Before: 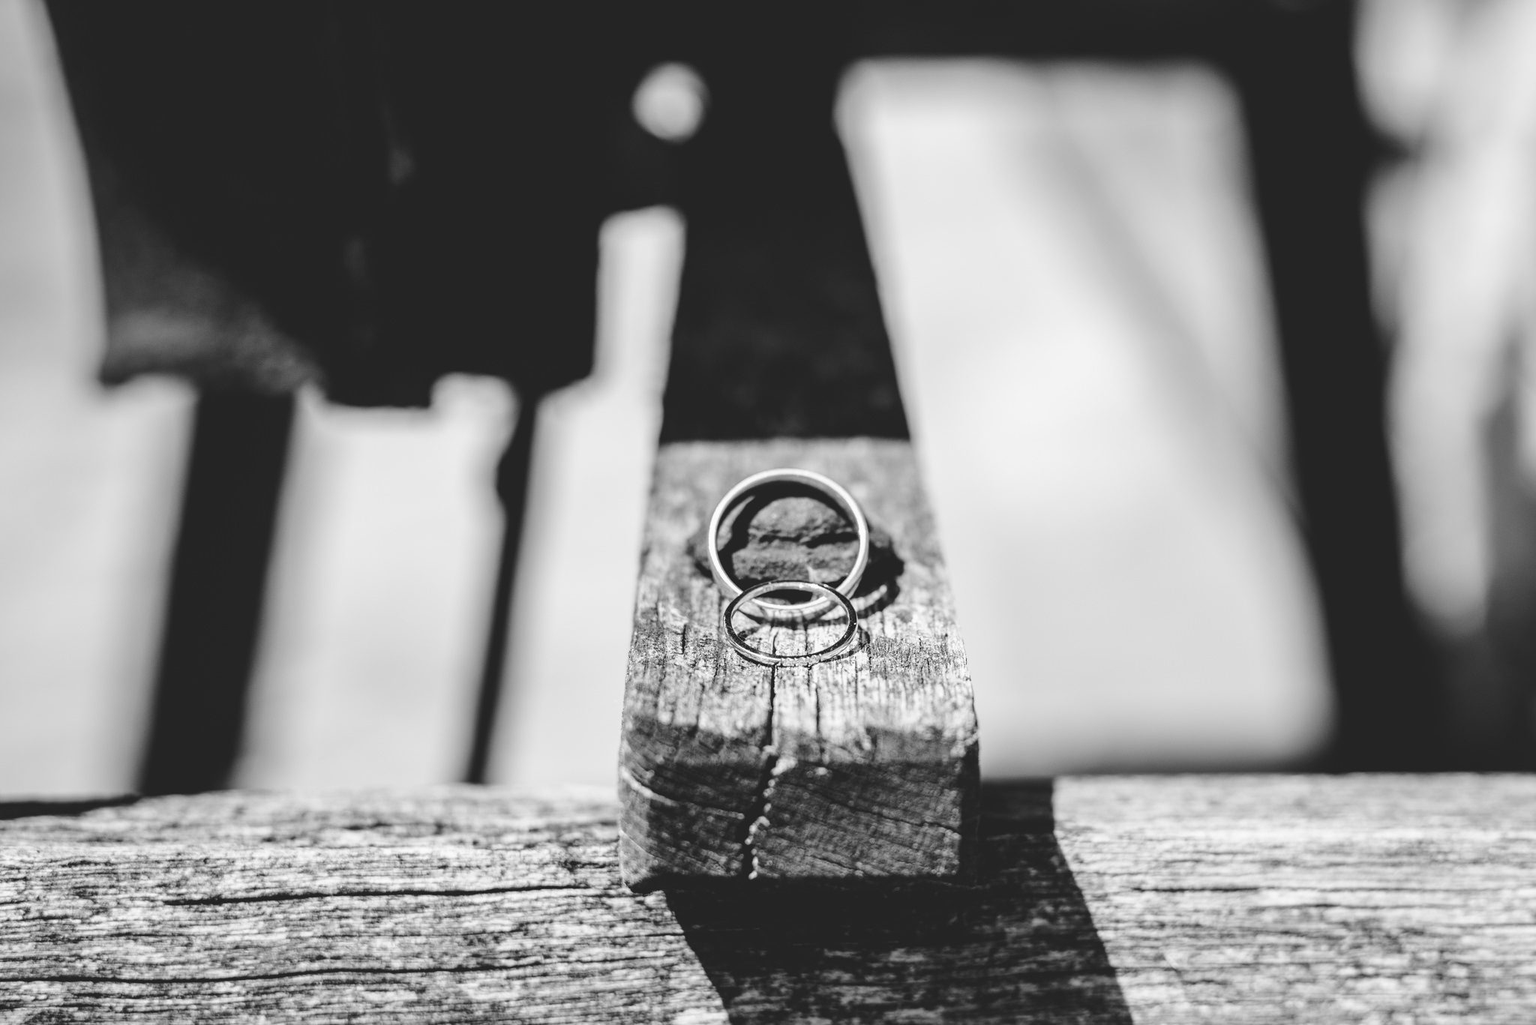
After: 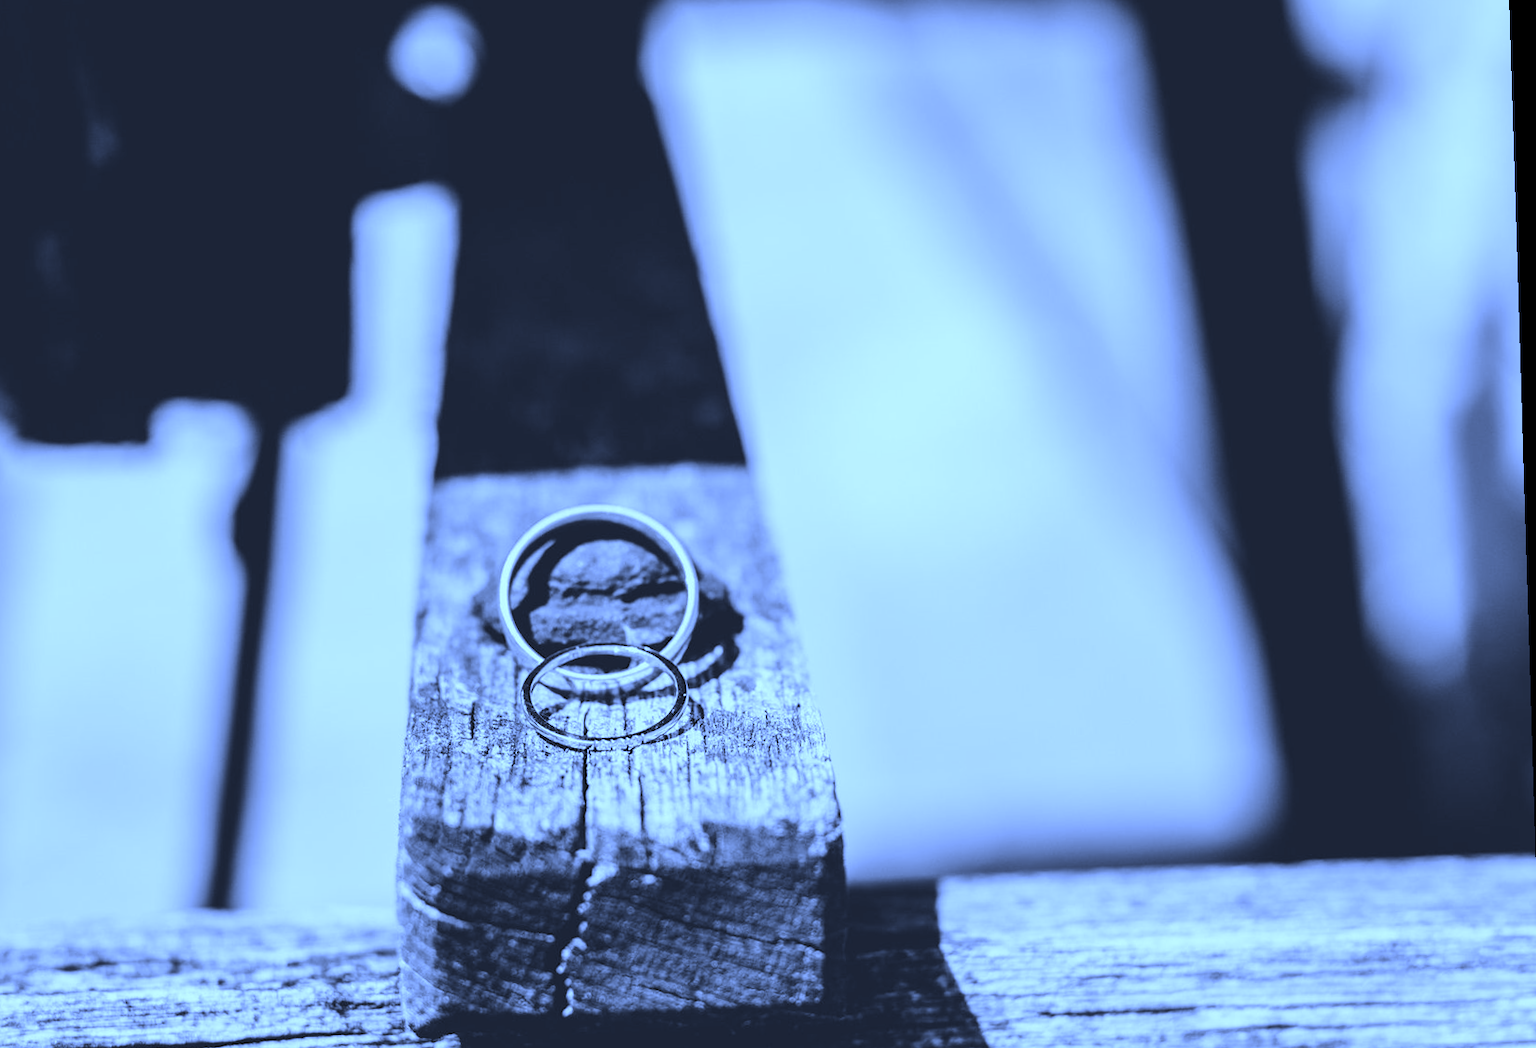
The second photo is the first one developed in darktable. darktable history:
crop and rotate: left 20.74%, top 7.912%, right 0.375%, bottom 13.378%
white balance: red 0.766, blue 1.537
rotate and perspective: rotation -1.77°, lens shift (horizontal) 0.004, automatic cropping off
